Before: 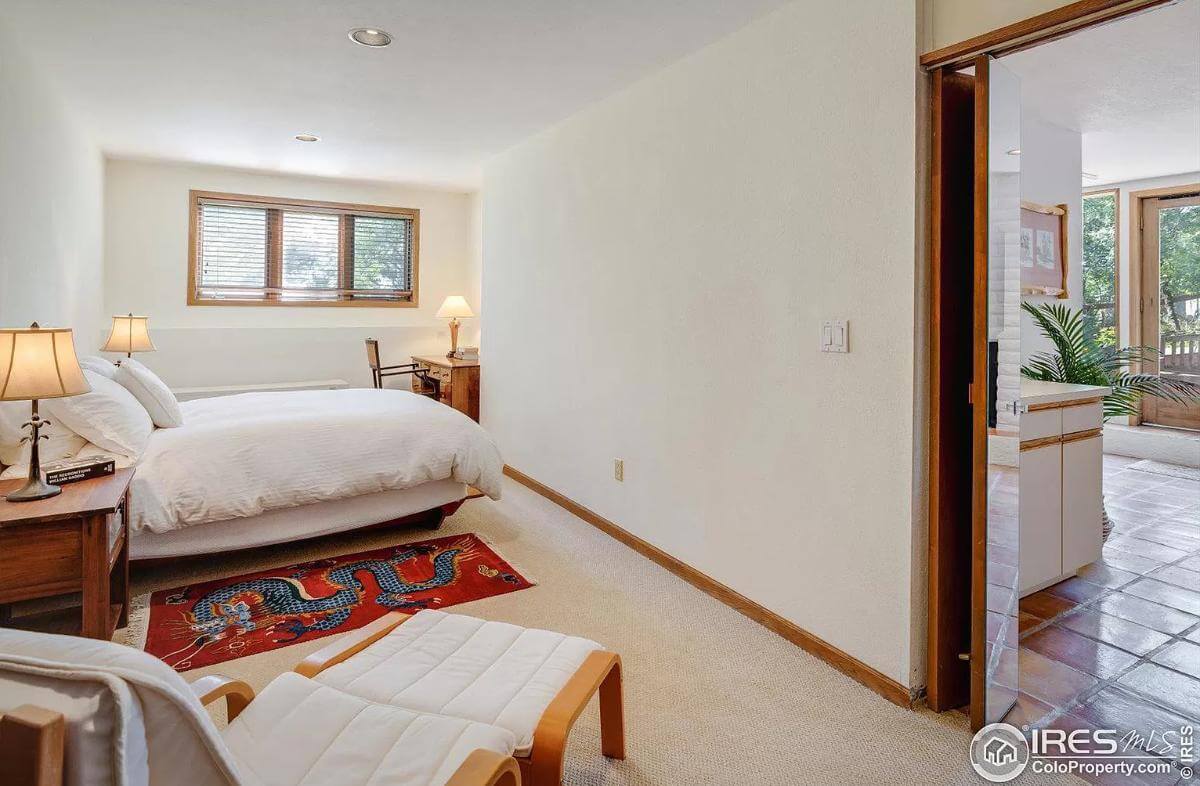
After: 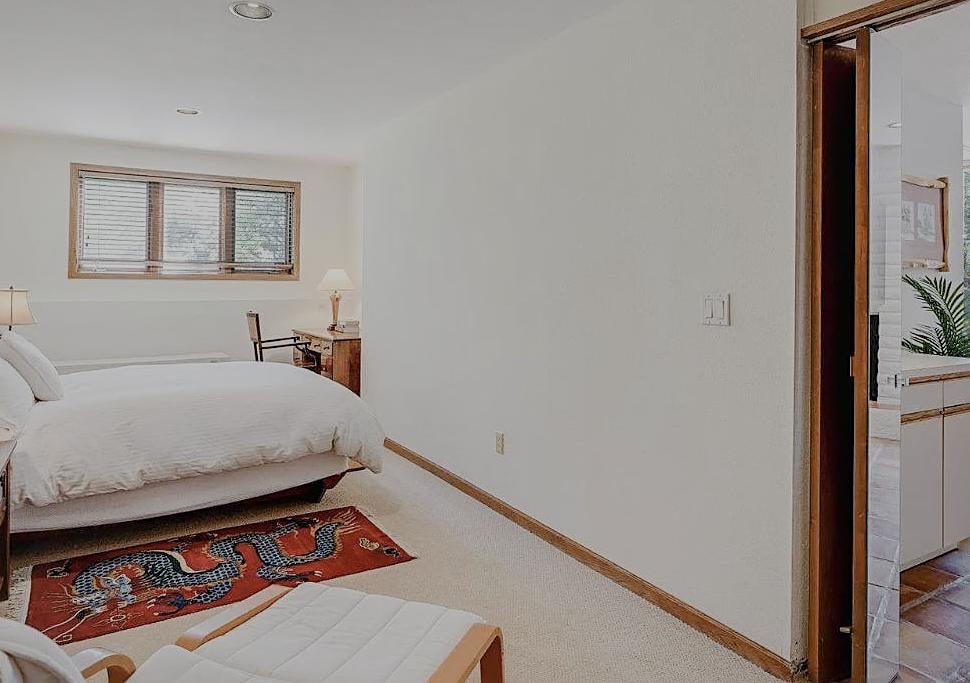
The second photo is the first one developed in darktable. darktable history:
crop: left 9.929%, top 3.475%, right 9.188%, bottom 9.529%
contrast brightness saturation: contrast 0.06, brightness -0.01, saturation -0.23
sigmoid: contrast 1.05, skew -0.15
sharpen: on, module defaults
